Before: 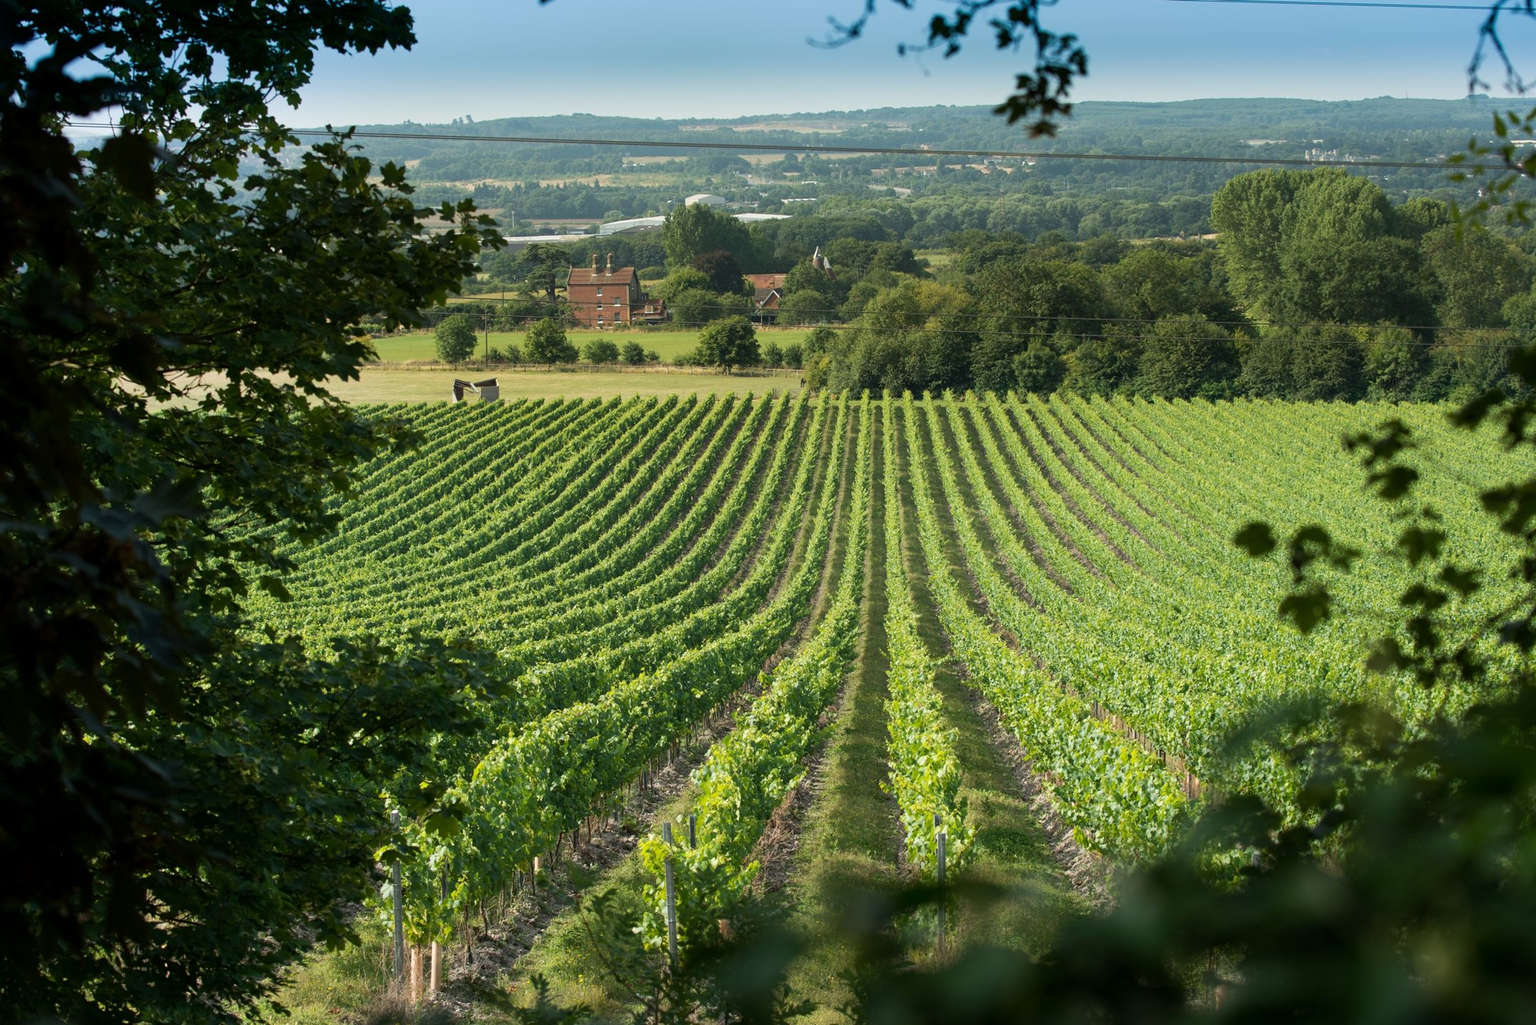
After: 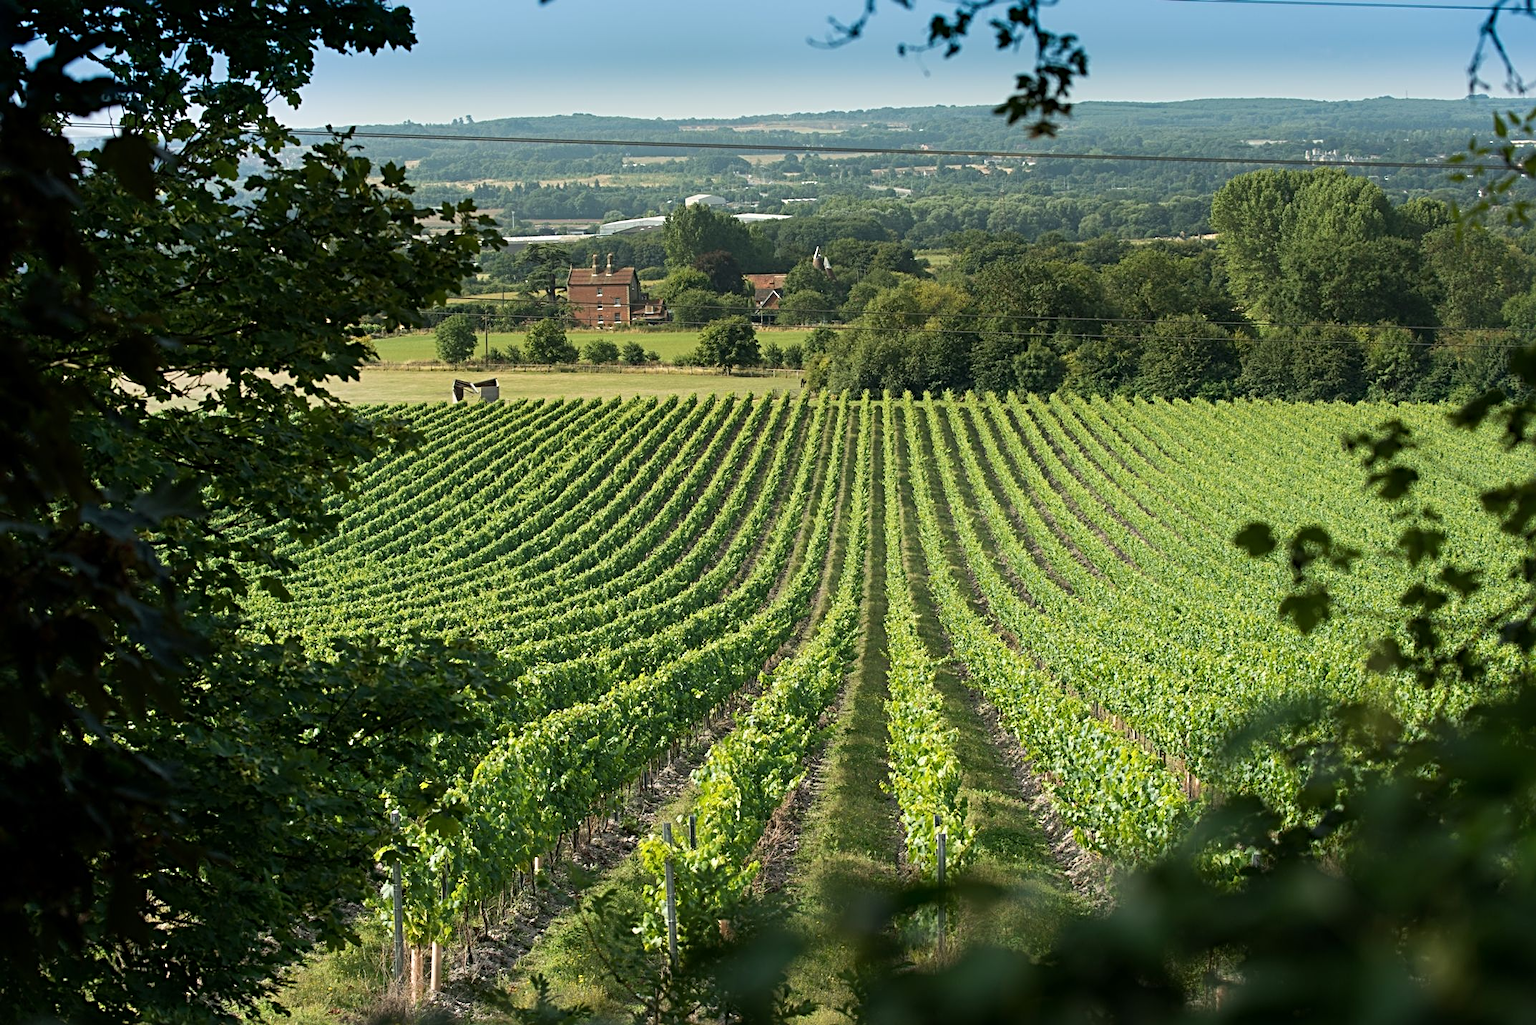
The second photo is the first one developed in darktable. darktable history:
sharpen: radius 3.982
